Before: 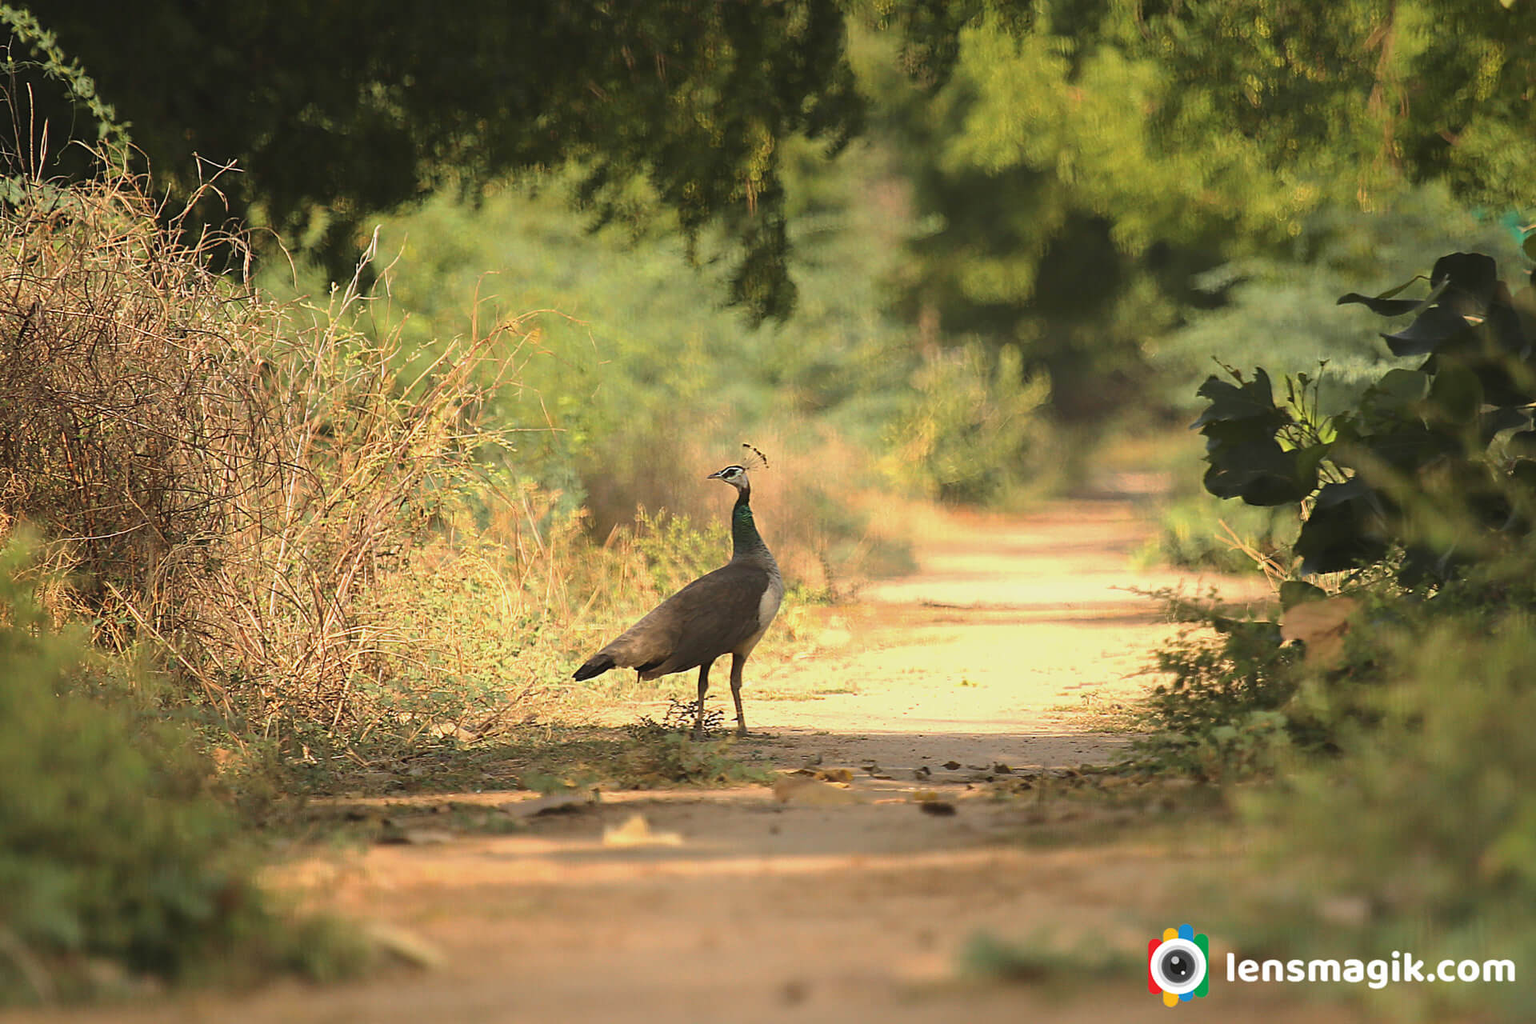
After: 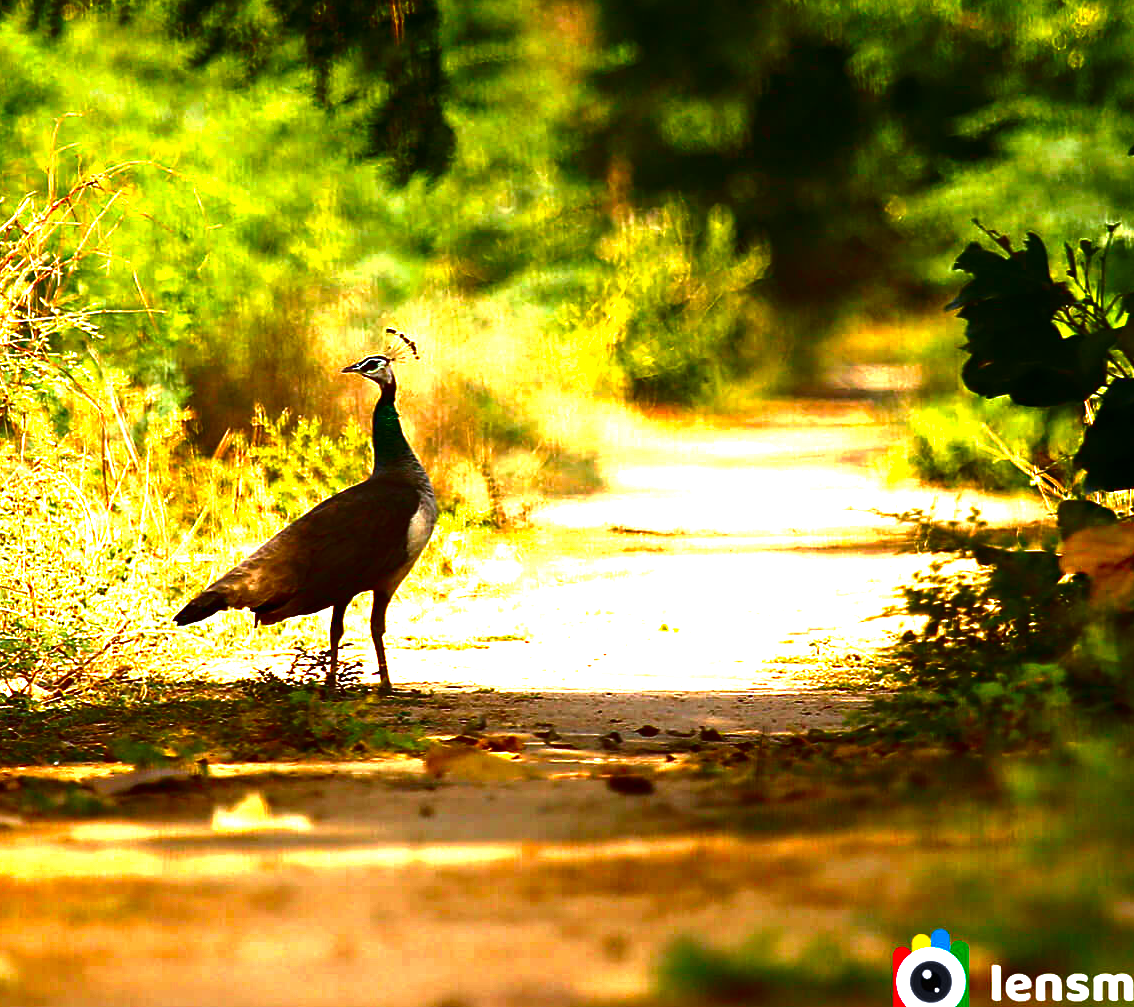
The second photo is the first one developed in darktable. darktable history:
crop and rotate: left 28.256%, top 17.734%, right 12.656%, bottom 3.573%
contrast brightness saturation: brightness -1, saturation 1
exposure: black level correction 0, exposure 1.2 EV, compensate exposure bias true, compensate highlight preservation false
white balance: red 0.984, blue 1.059
